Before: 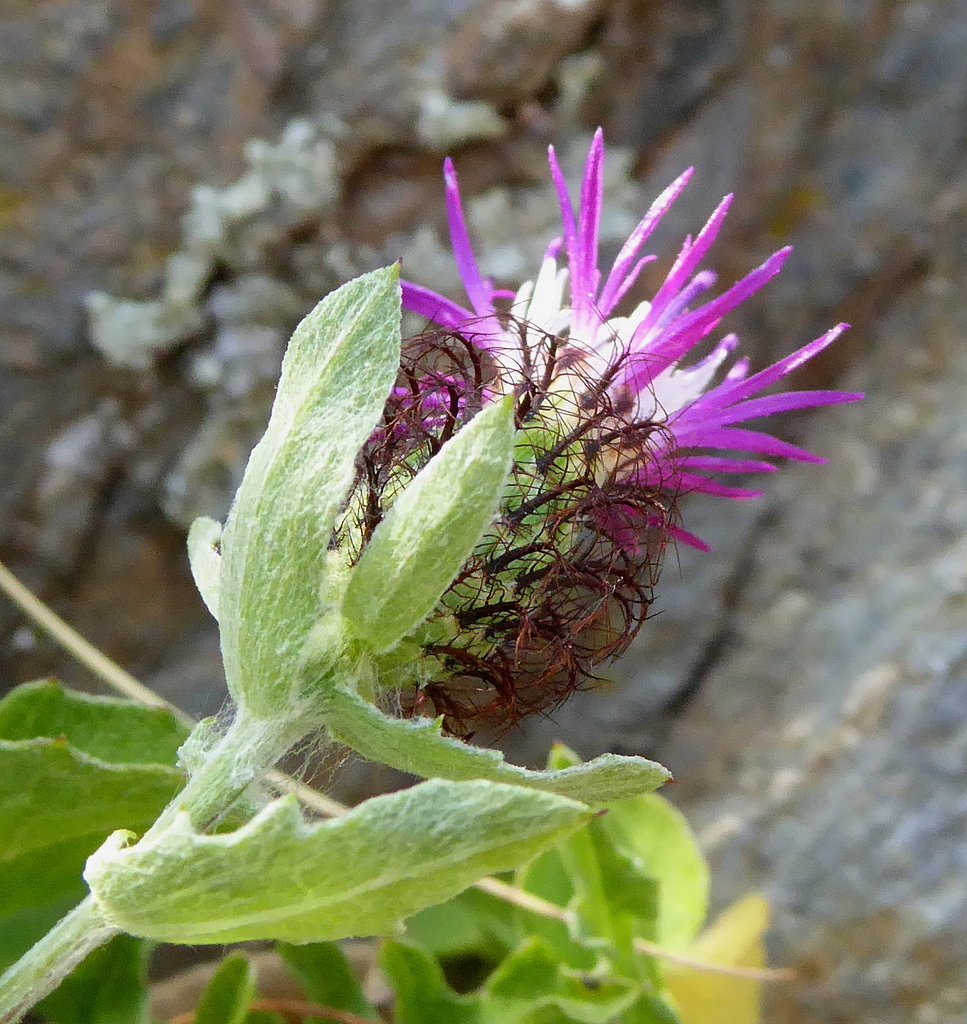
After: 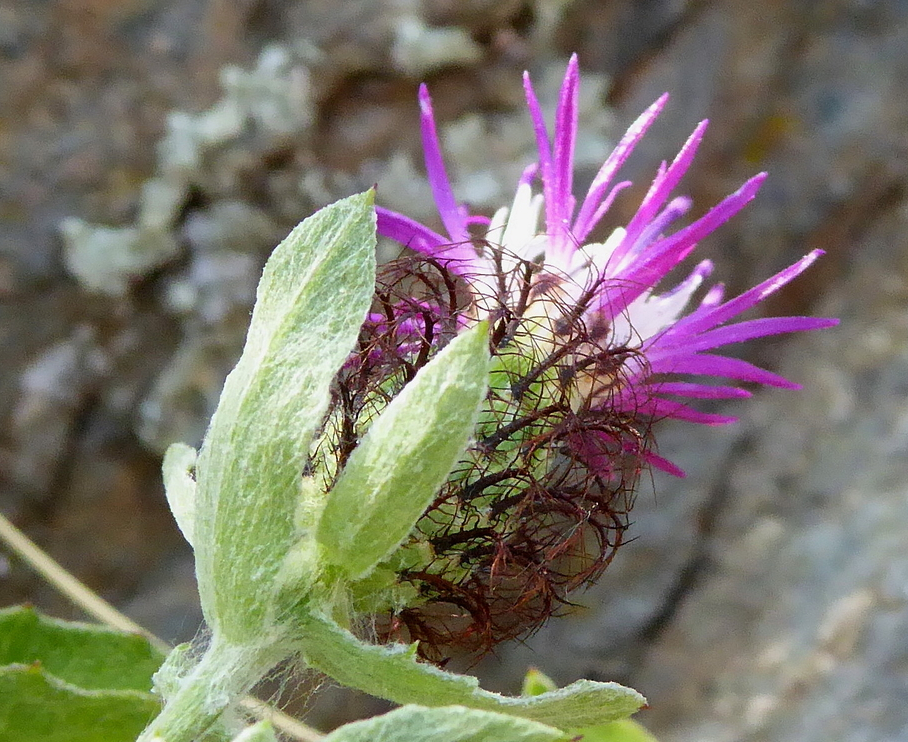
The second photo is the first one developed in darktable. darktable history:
crop: left 2.637%, top 7.309%, right 3.464%, bottom 20.182%
